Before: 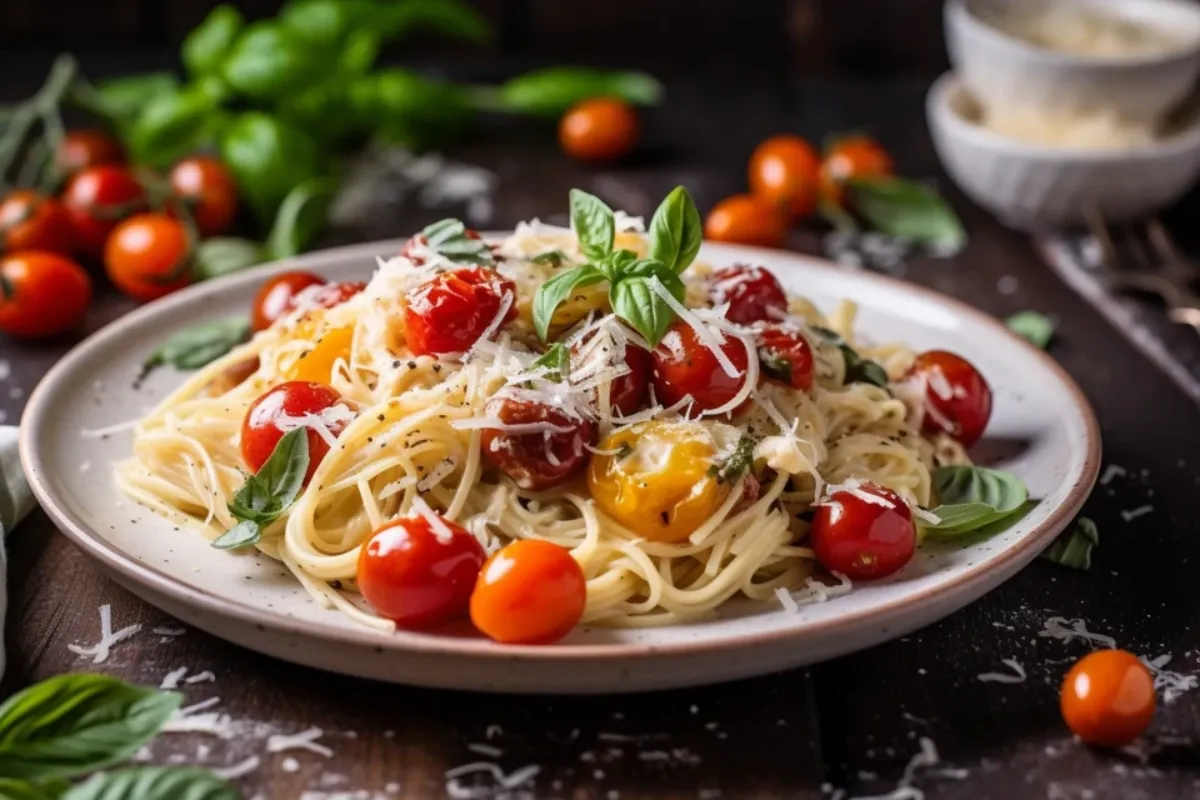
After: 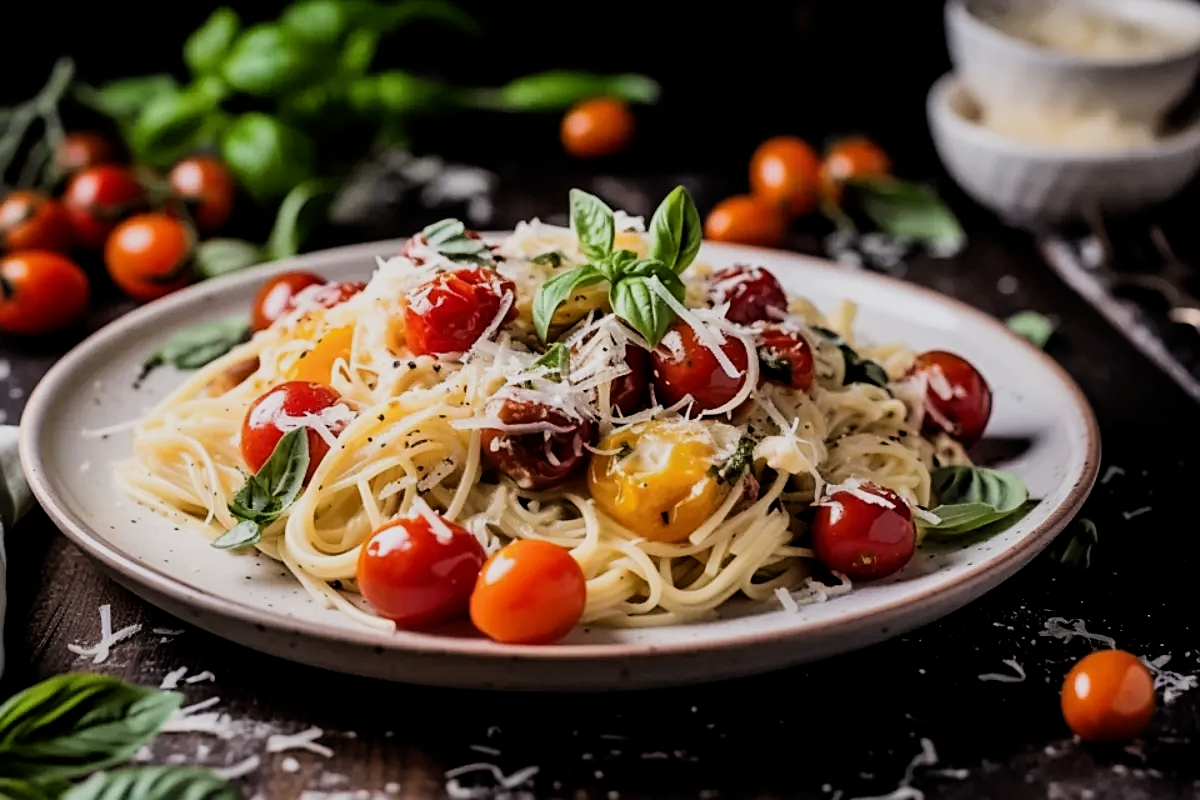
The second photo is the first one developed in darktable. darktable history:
exposure: exposure -0.048 EV, compensate highlight preservation false
filmic rgb: black relative exposure -5 EV, hardness 2.88, contrast 1.3, highlights saturation mix -30%
sharpen: on, module defaults
